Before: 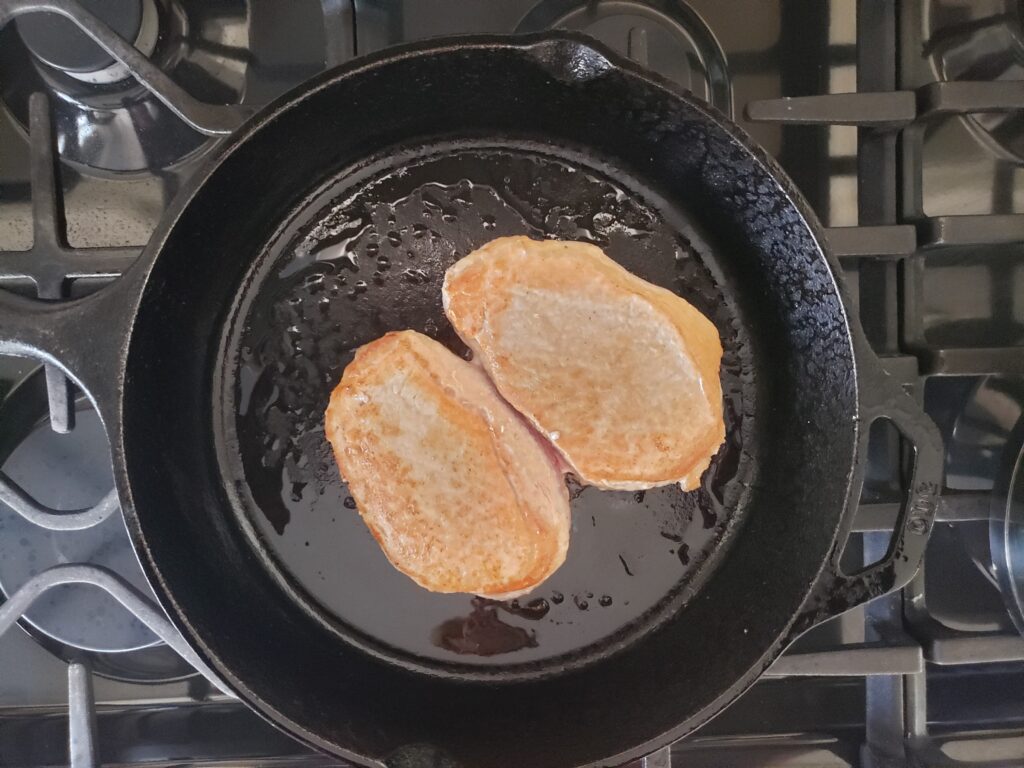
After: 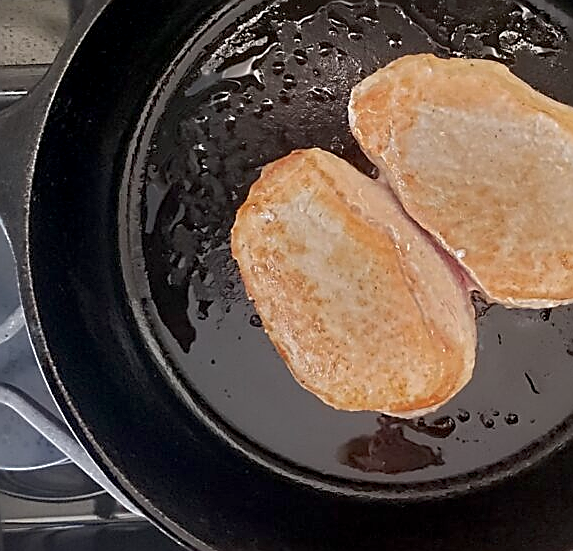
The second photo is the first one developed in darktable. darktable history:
sharpen: radius 1.675, amount 1.282
exposure: black level correction 0.009, exposure -0.165 EV, compensate highlight preservation false
crop: left 9.214%, top 23.728%, right 34.812%, bottom 4.47%
